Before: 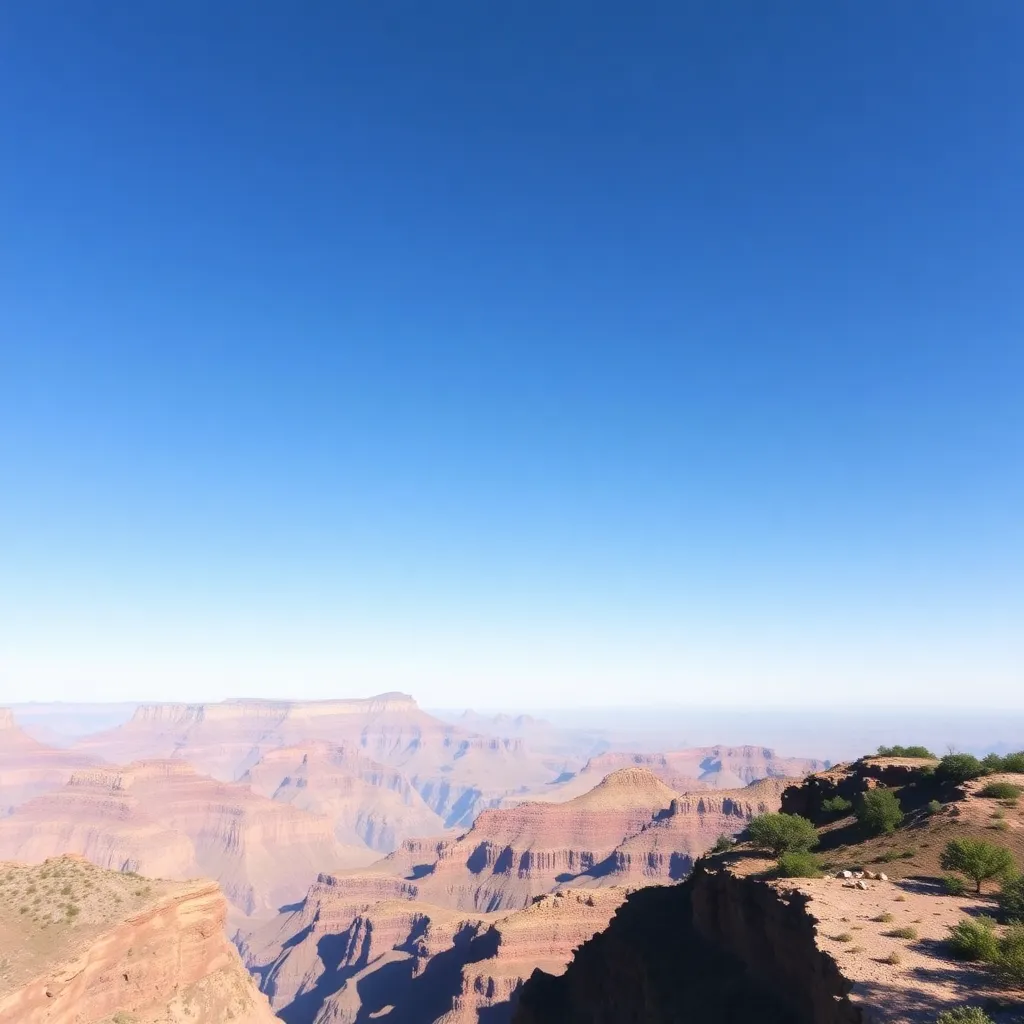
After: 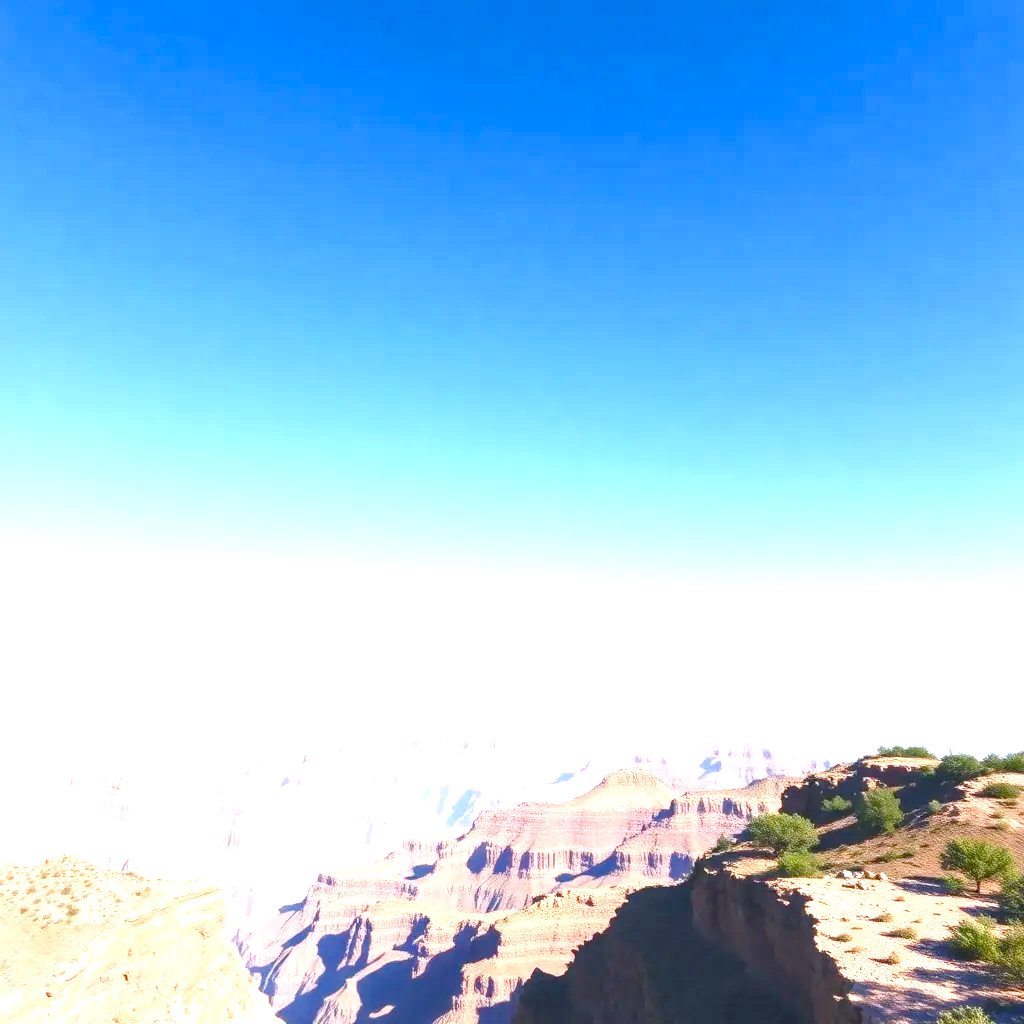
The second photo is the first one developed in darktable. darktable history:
local contrast: on, module defaults
color balance rgb: perceptual saturation grading › global saturation 20%, perceptual saturation grading › highlights -25%, perceptual saturation grading › shadows 50%
exposure: black level correction 0, exposure 1.173 EV, compensate exposure bias true, compensate highlight preservation false
